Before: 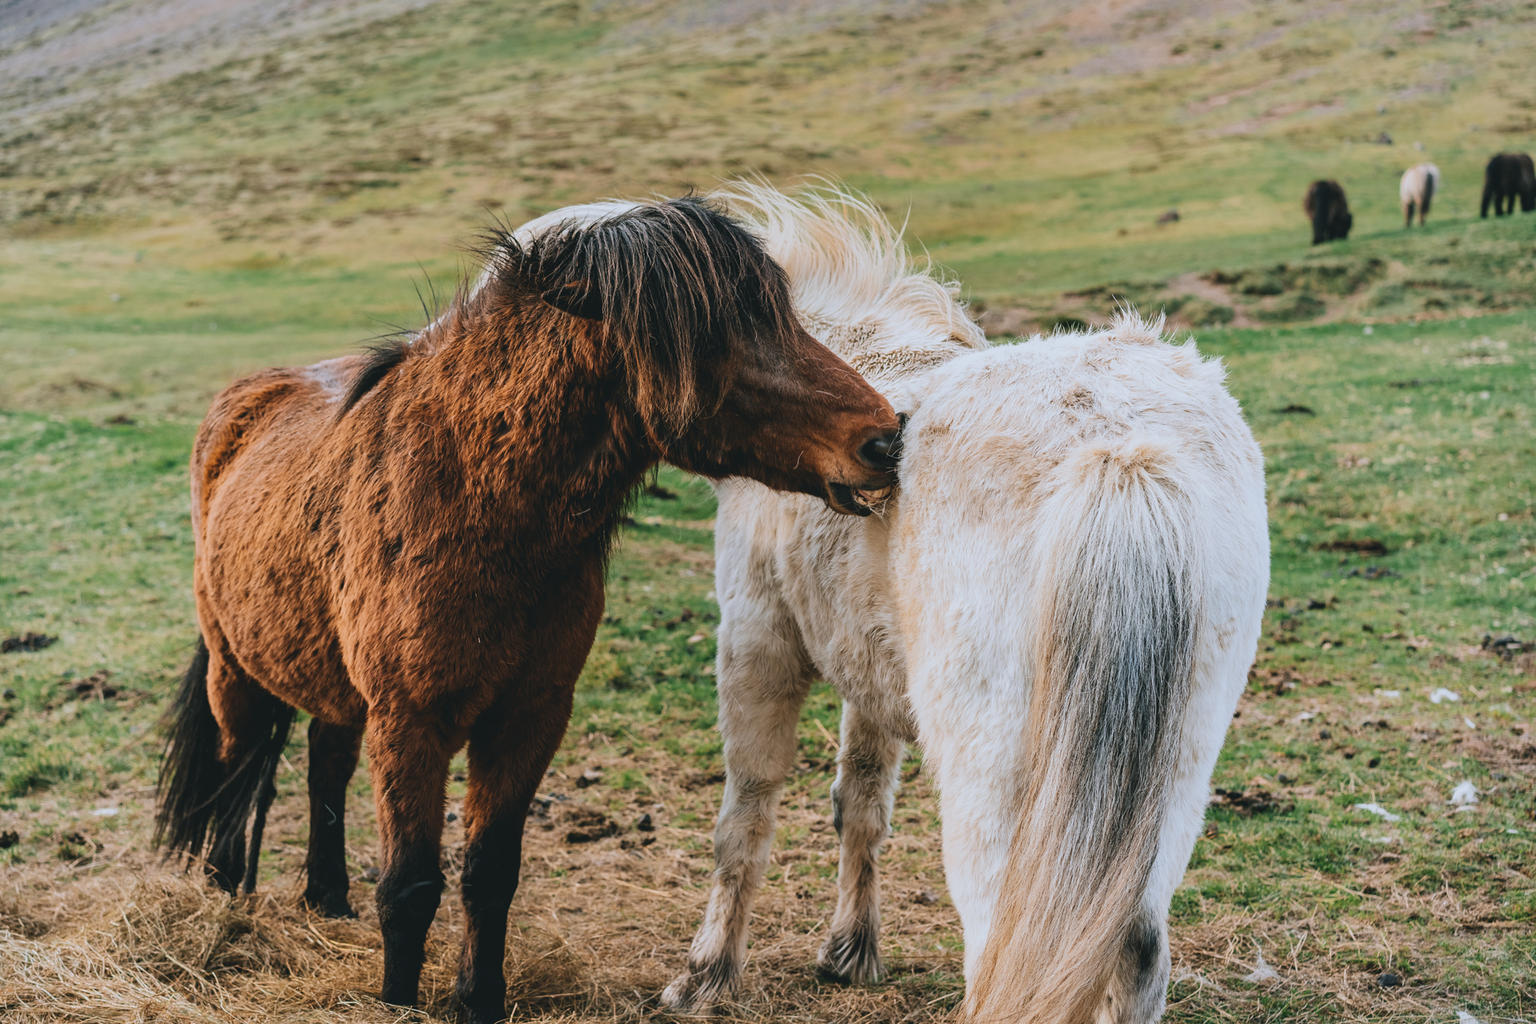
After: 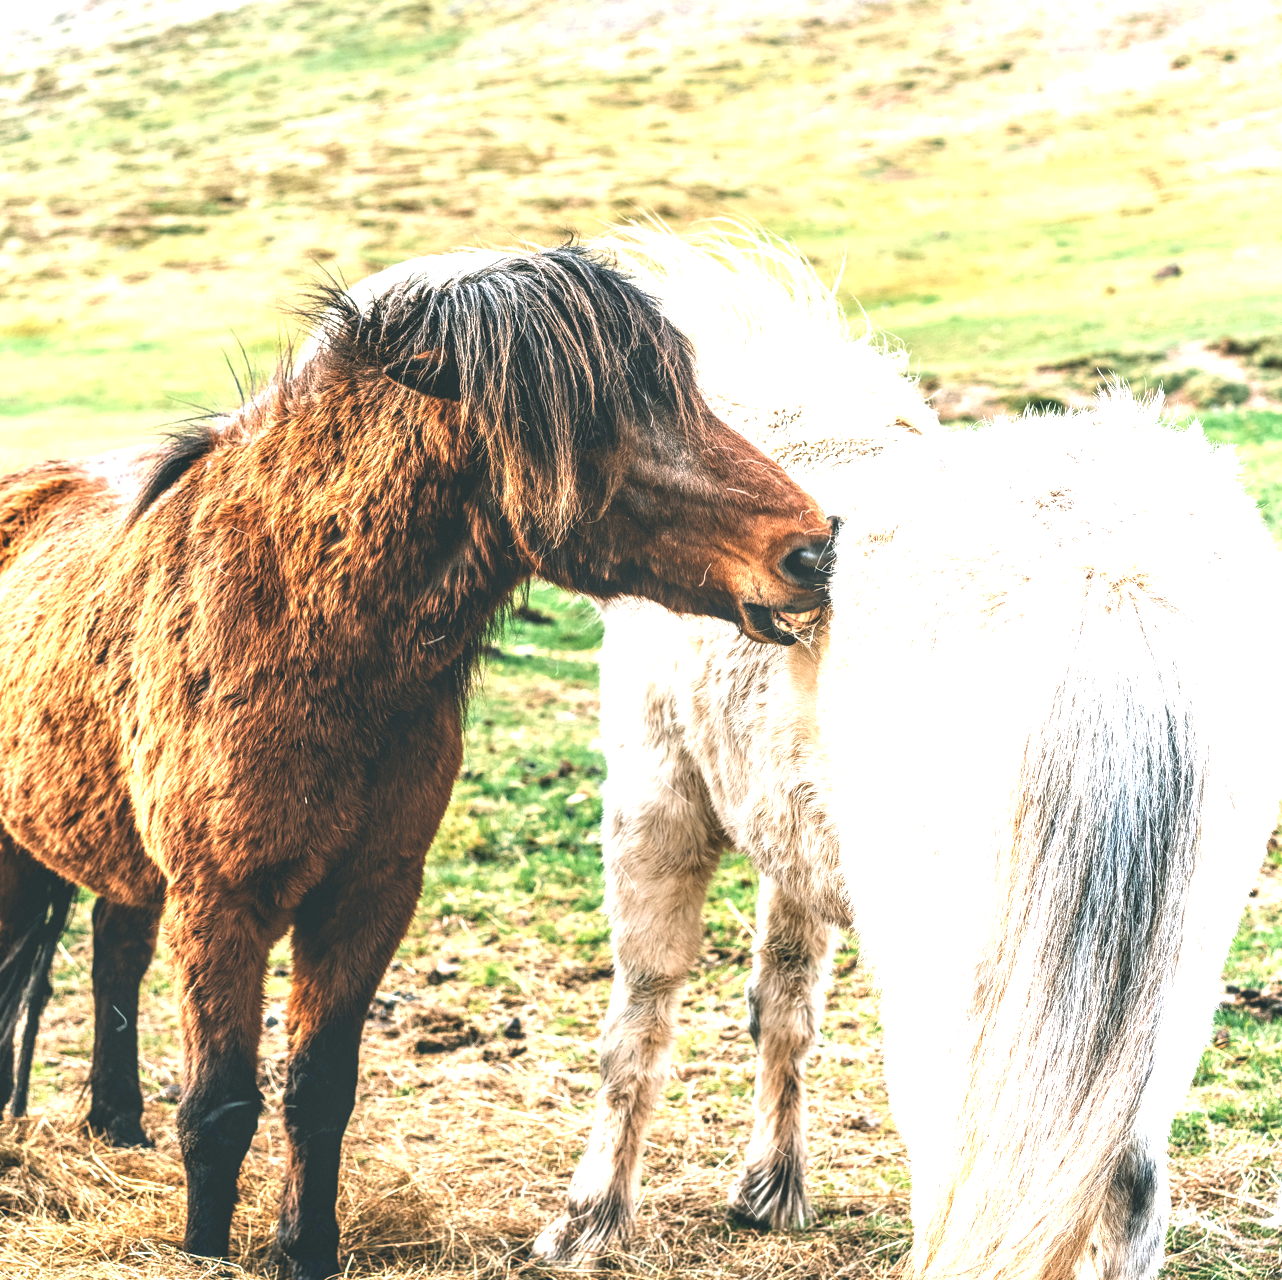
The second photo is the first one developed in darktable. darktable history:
local contrast: detail 130%
crop and rotate: left 15.294%, right 17.891%
exposure: black level correction 0.001, exposure 1.844 EV, compensate exposure bias true, compensate highlight preservation false
